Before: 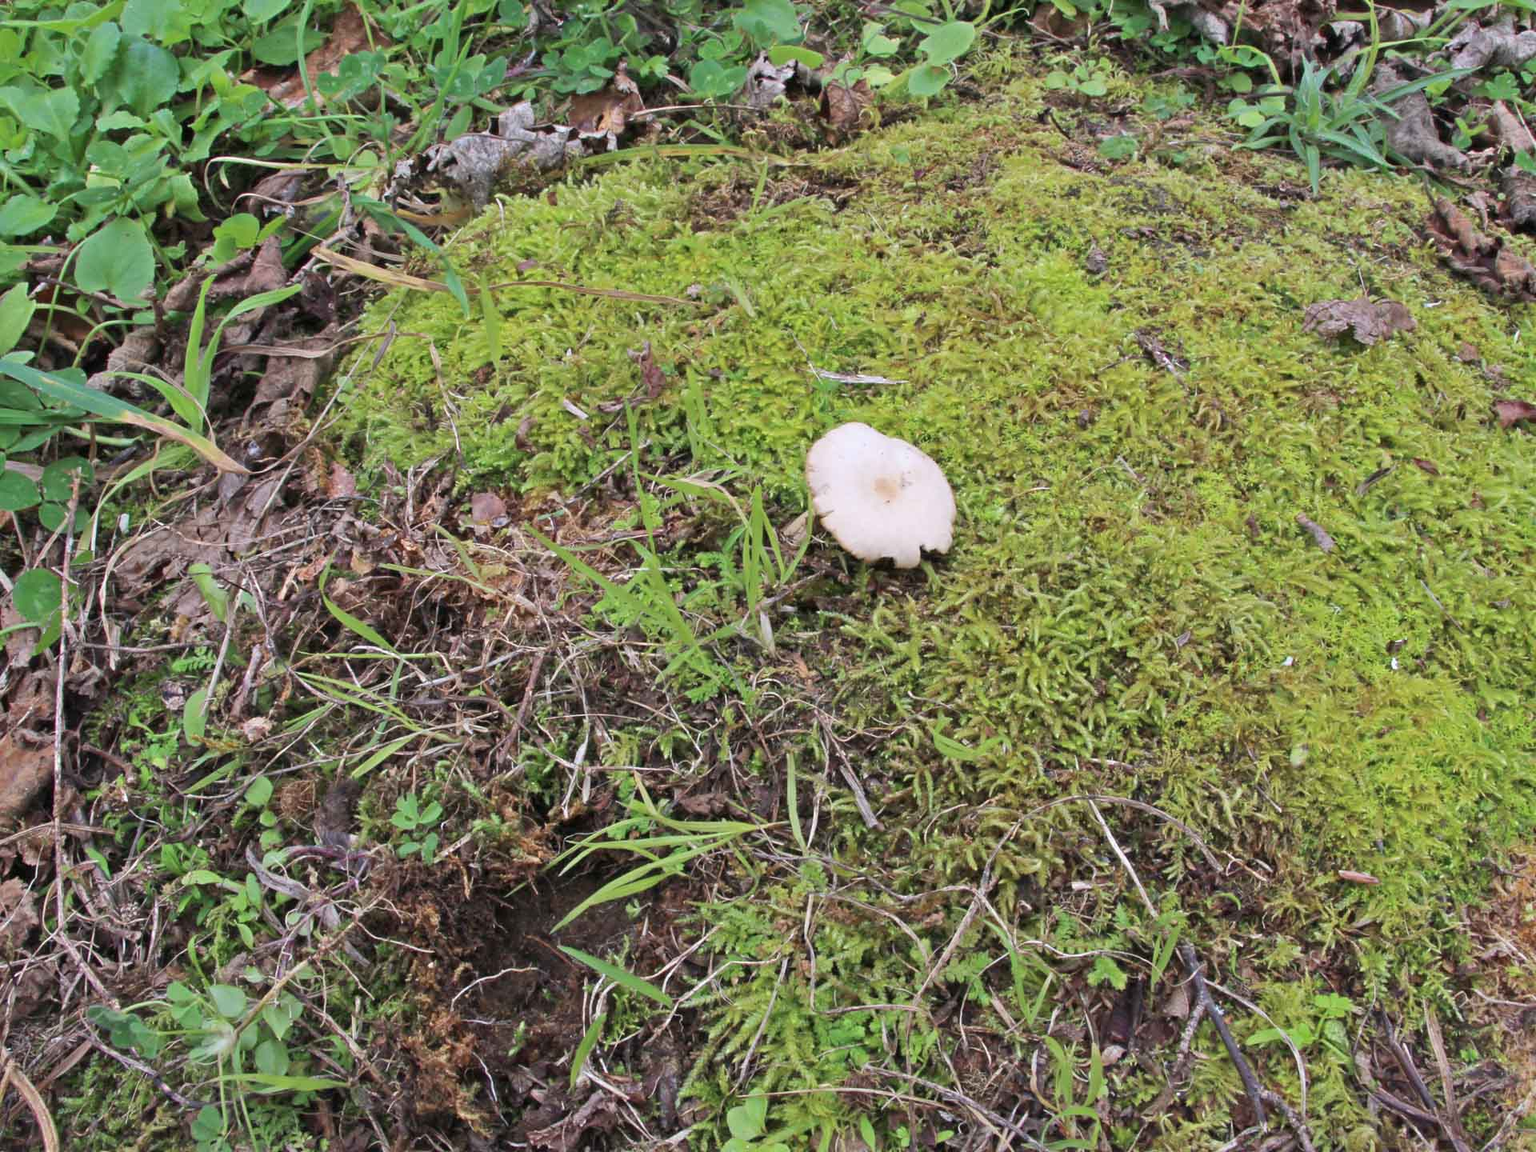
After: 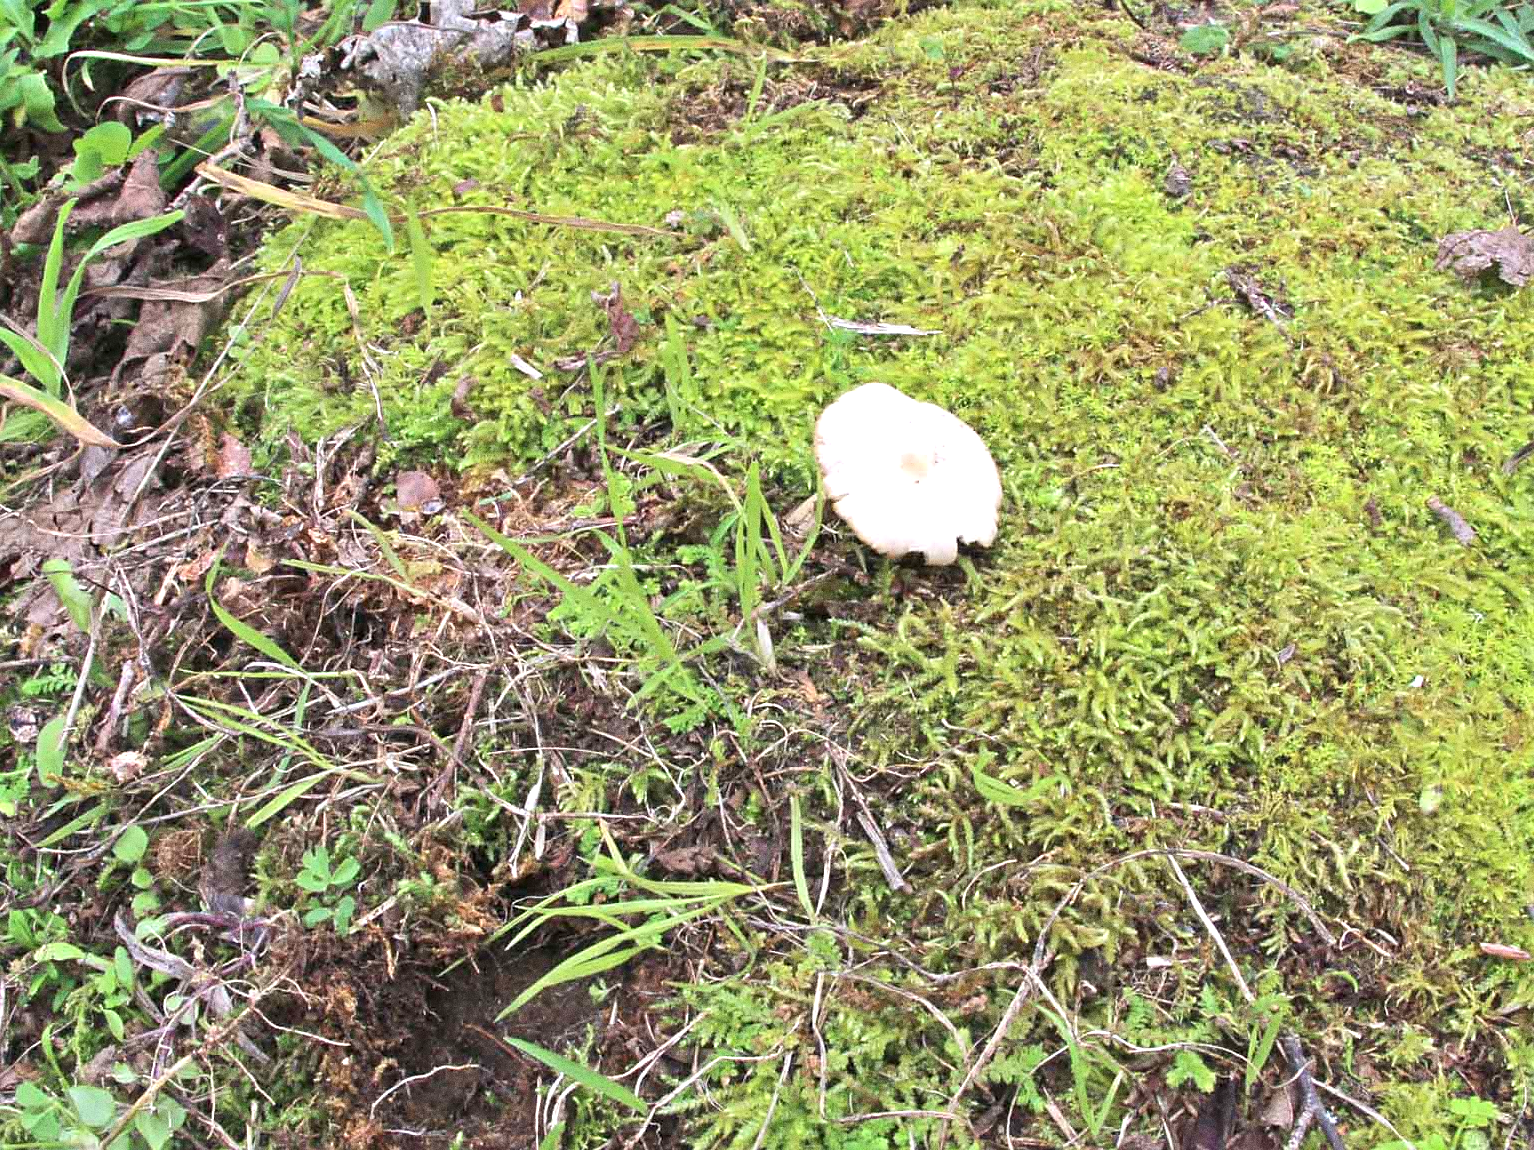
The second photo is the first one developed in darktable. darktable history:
crop and rotate: left 10.071%, top 10.071%, right 10.02%, bottom 10.02%
grain: coarseness 0.09 ISO, strength 40%
exposure: exposure 0.722 EV, compensate highlight preservation false
sharpen: radius 1.458, amount 0.398, threshold 1.271
